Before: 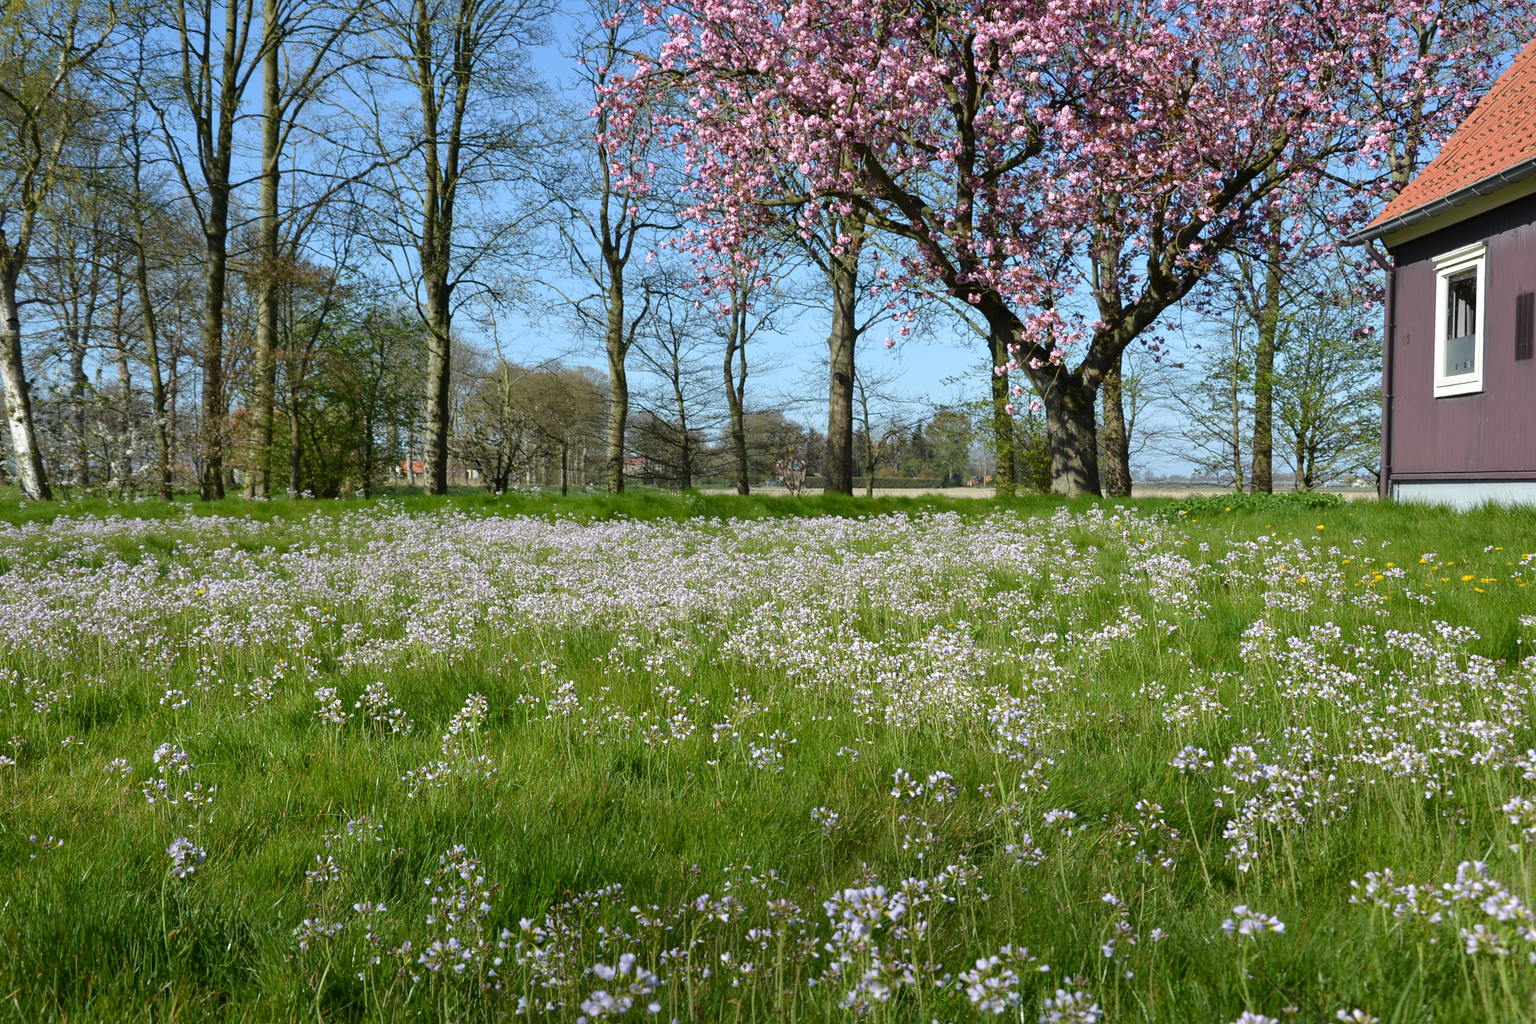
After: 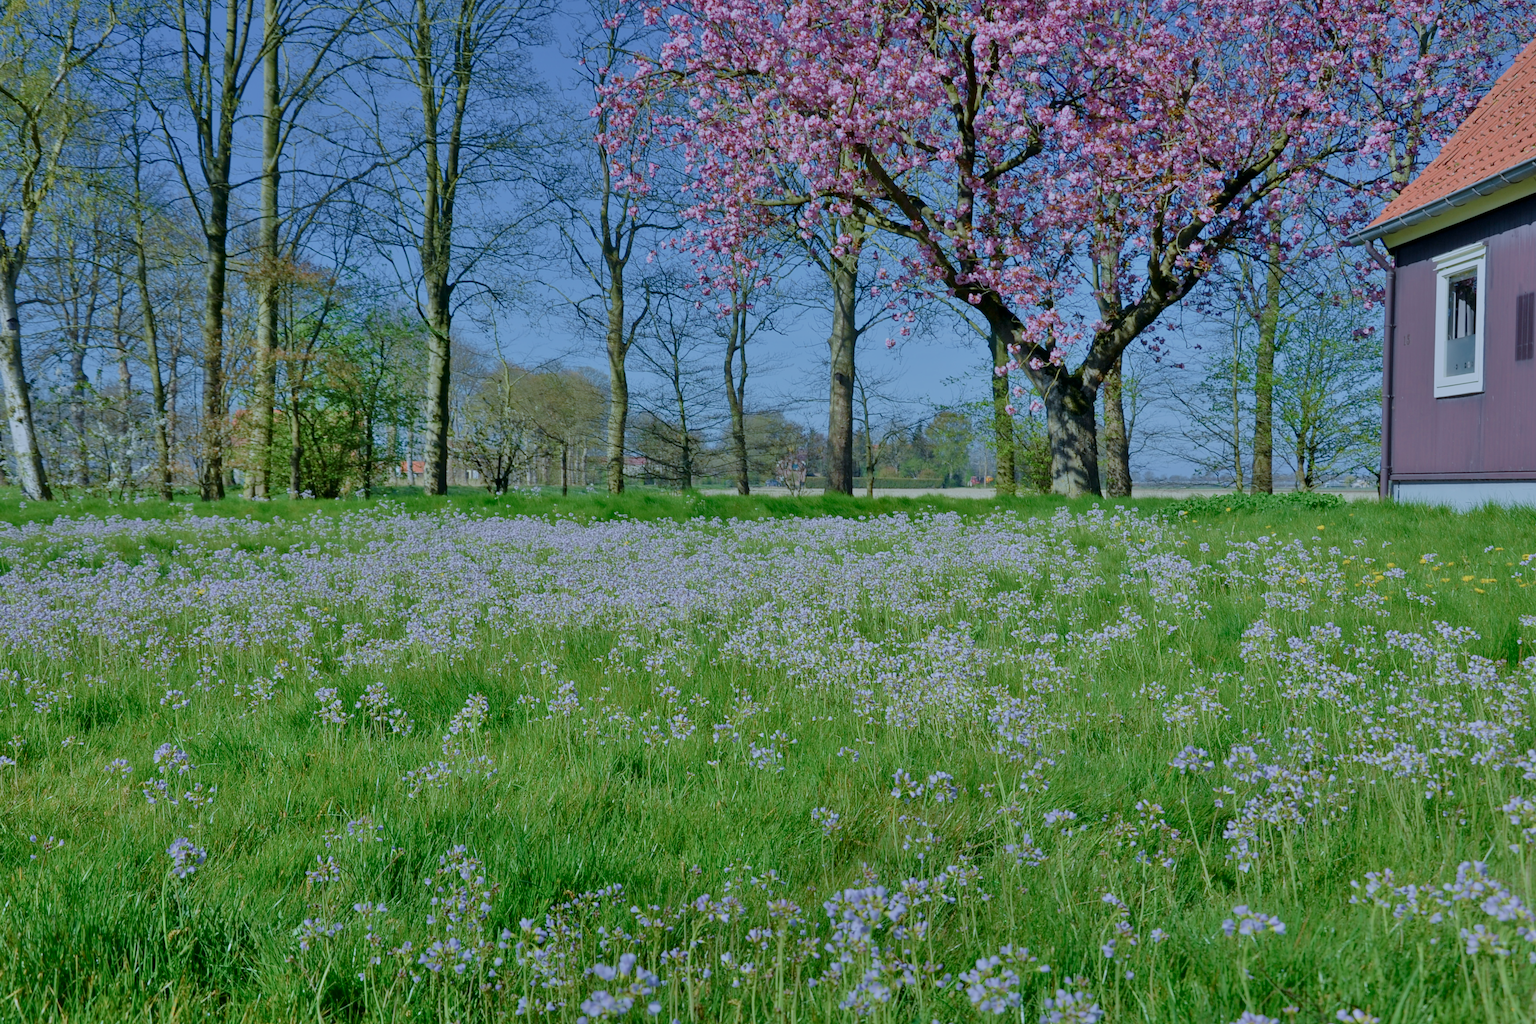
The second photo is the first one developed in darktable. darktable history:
color correction: highlights b* 3.01
velvia: on, module defaults
color calibration: illuminant custom, x 0.387, y 0.387, temperature 3809.66 K, gamut compression 1.63
filmic rgb: black relative exposure -8.03 EV, white relative exposure 8.06 EV, target black luminance 0%, hardness 2.52, latitude 75.8%, contrast 0.566, shadows ↔ highlights balance 0.005%
tone equalizer: -7 EV 0.158 EV, -6 EV 0.631 EV, -5 EV 1.16 EV, -4 EV 1.36 EV, -3 EV 1.15 EV, -2 EV 0.6 EV, -1 EV 0.155 EV, smoothing 1
contrast brightness saturation: contrast 0.316, brightness -0.081, saturation 0.171
shadows and highlights: low approximation 0.01, soften with gaussian
